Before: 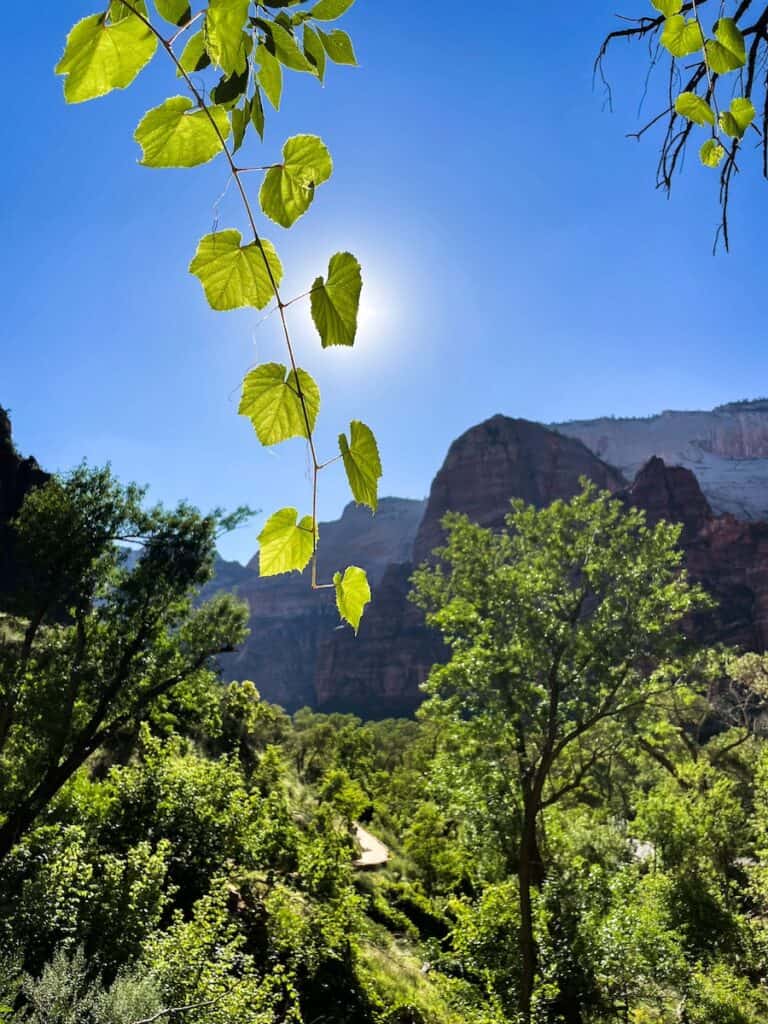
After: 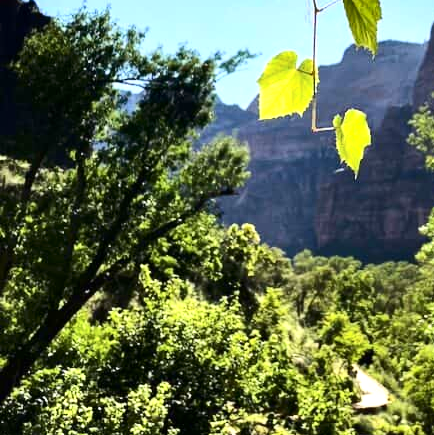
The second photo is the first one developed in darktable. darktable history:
contrast brightness saturation: contrast 0.217
crop: top 44.671%, right 43.407%, bottom 12.84%
shadows and highlights: shadows 22.97, highlights -49.05, soften with gaussian
exposure: black level correction 0, exposure 0.703 EV, compensate highlight preservation false
